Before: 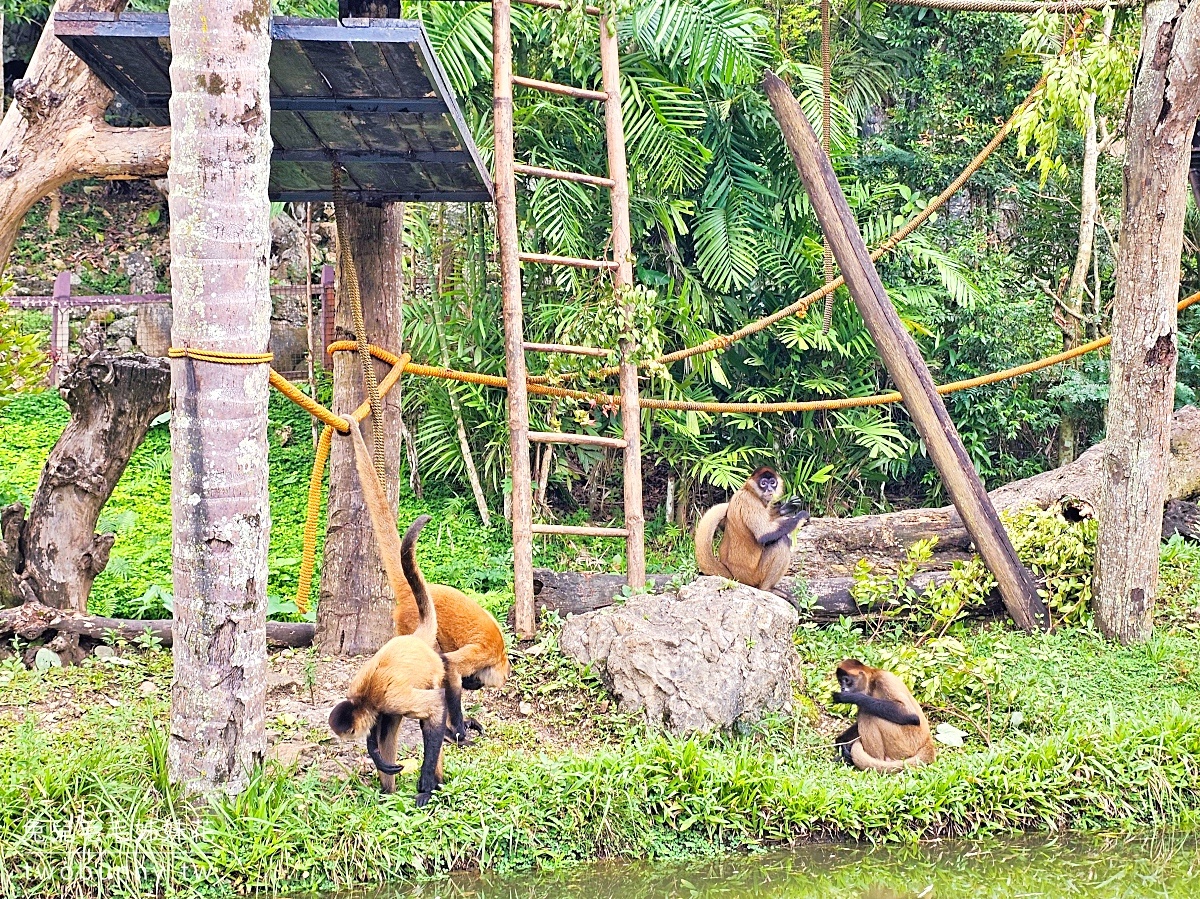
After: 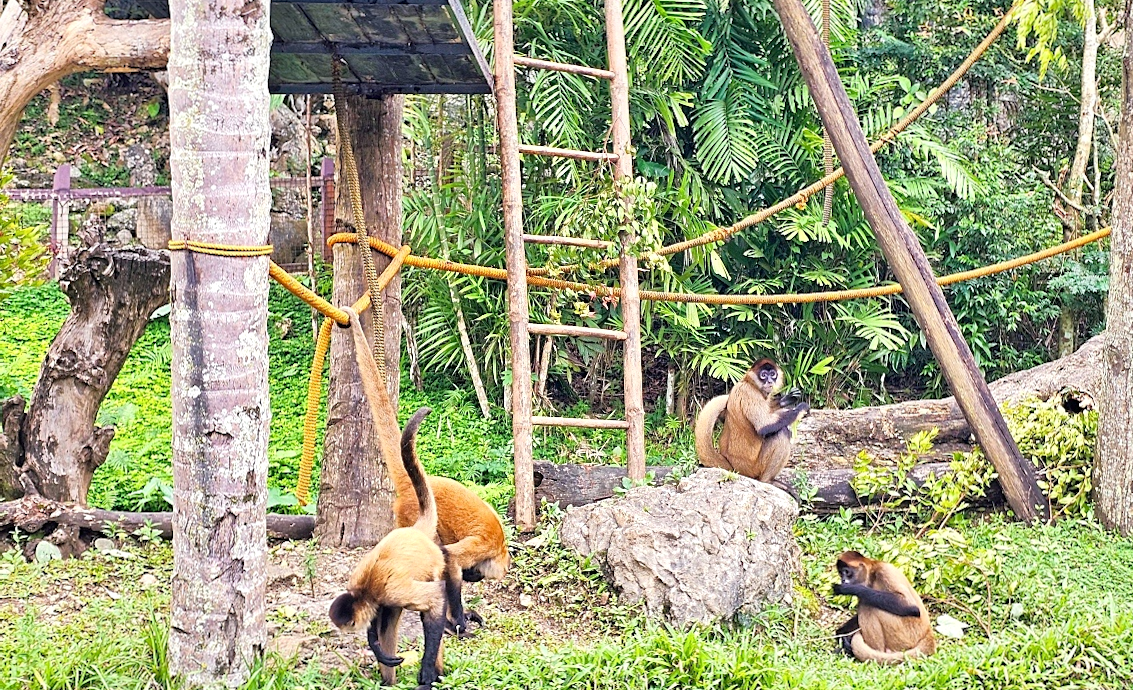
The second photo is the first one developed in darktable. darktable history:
crop and rotate: angle 0.072°, top 12.044%, right 5.417%, bottom 11.025%
local contrast: mode bilateral grid, contrast 21, coarseness 50, detail 130%, midtone range 0.2
